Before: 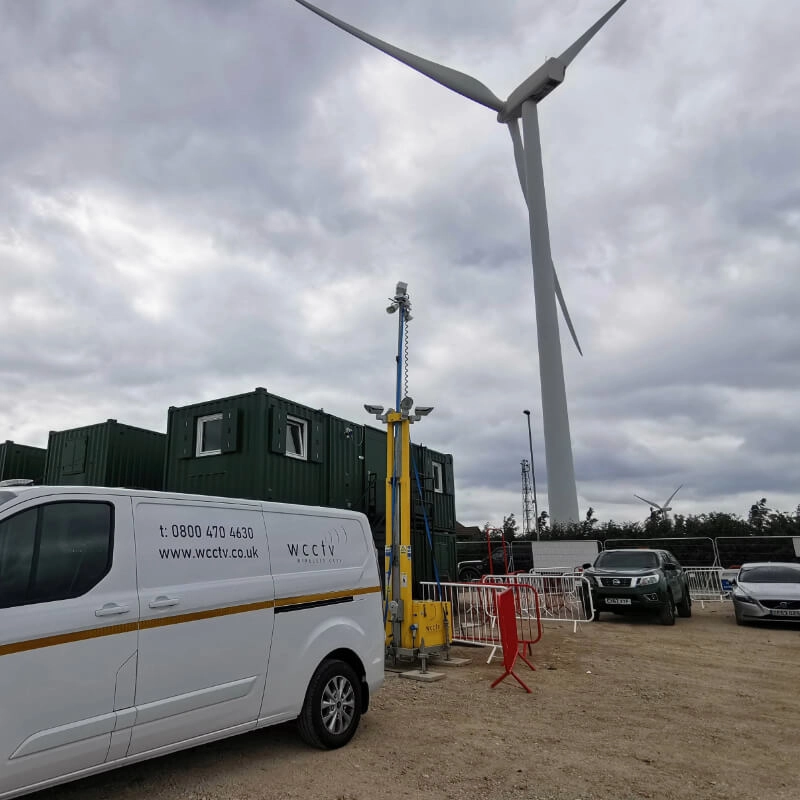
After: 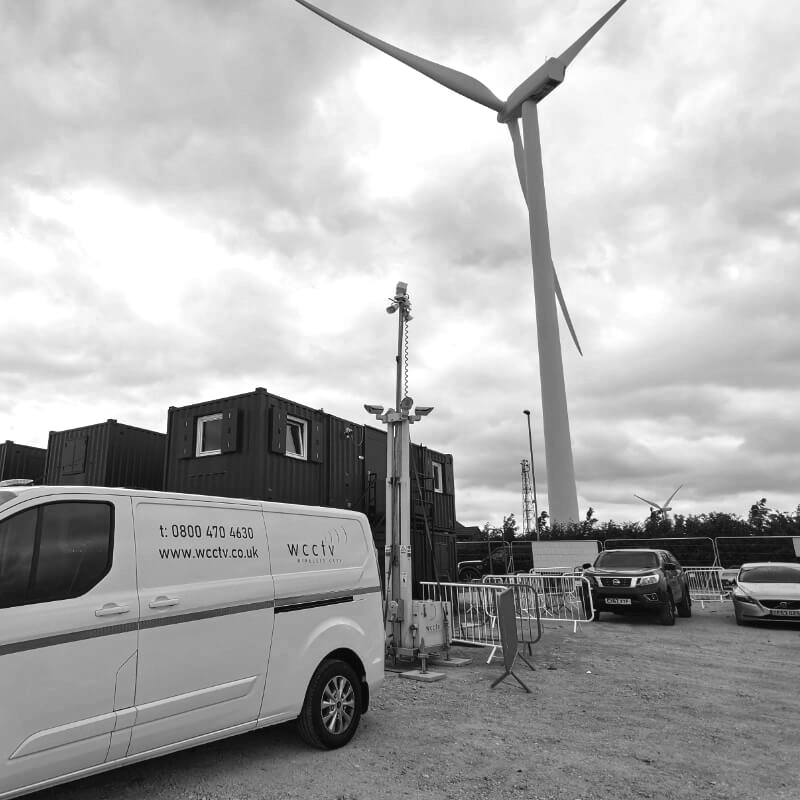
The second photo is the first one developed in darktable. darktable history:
monochrome: on, module defaults
exposure: black level correction -0.002, exposure 0.54 EV, compensate highlight preservation false
contrast brightness saturation: contrast 0.04, saturation 0.16
